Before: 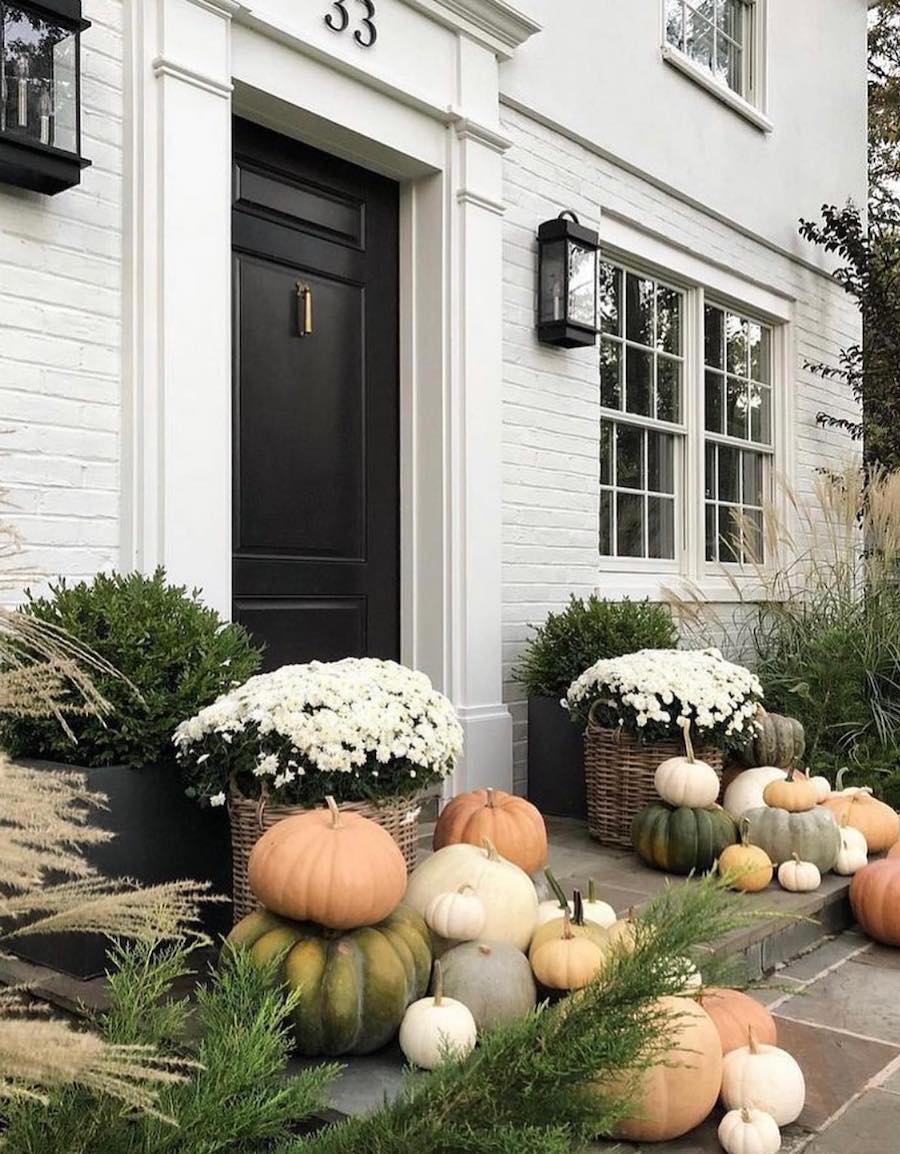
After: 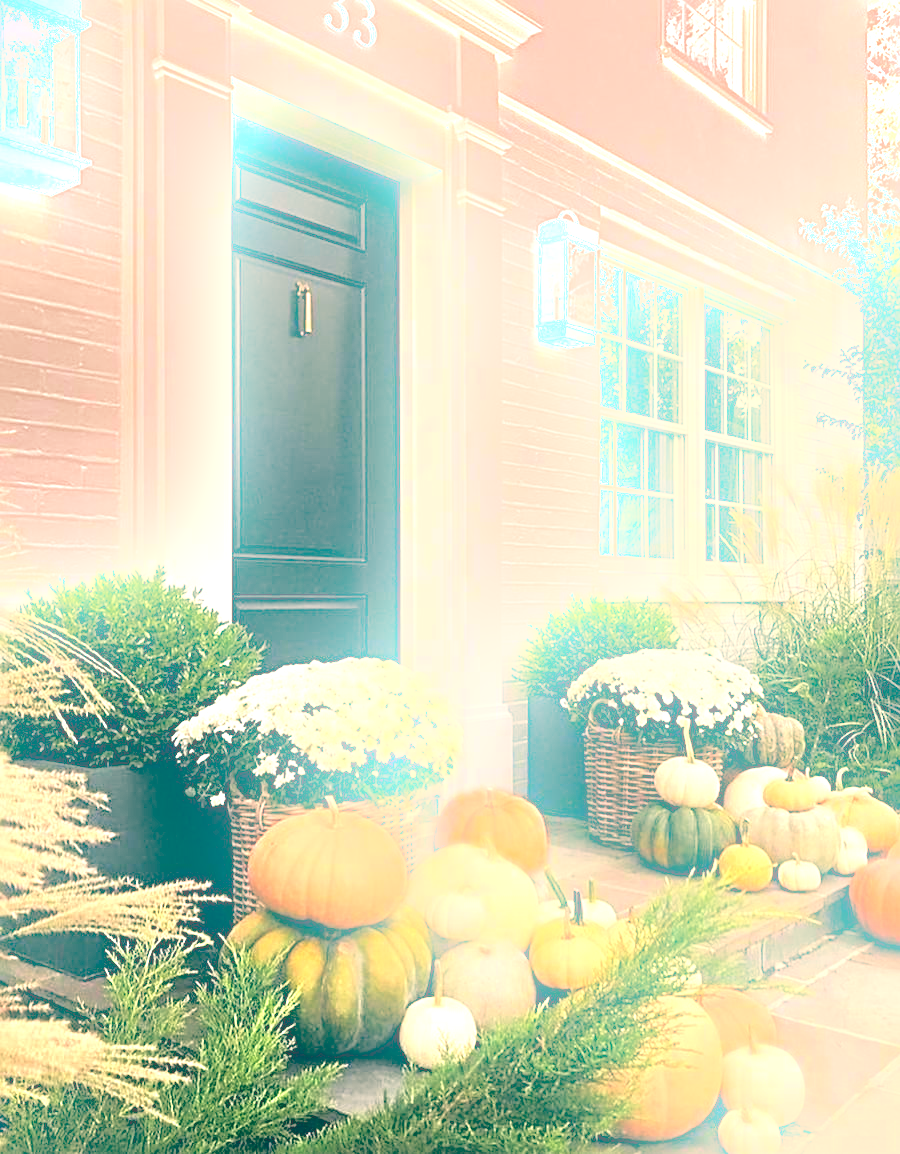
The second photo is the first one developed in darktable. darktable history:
bloom: on, module defaults
sharpen: radius 4
tone curve: curves: ch0 [(0, 0) (0.126, 0.061) (0.362, 0.382) (0.498, 0.498) (0.706, 0.712) (1, 1)]; ch1 [(0, 0) (0.5, 0.505) (0.55, 0.578) (1, 1)]; ch2 [(0, 0) (0.44, 0.424) (0.489, 0.483) (0.537, 0.538) (1, 1)], color space Lab, independent channels, preserve colors none
exposure: black level correction 0, exposure 1.2 EV, compensate highlight preservation false
color balance: lift [1.005, 0.99, 1.007, 1.01], gamma [1, 0.979, 1.011, 1.021], gain [0.923, 1.098, 1.025, 0.902], input saturation 90.45%, contrast 7.73%, output saturation 105.91%
